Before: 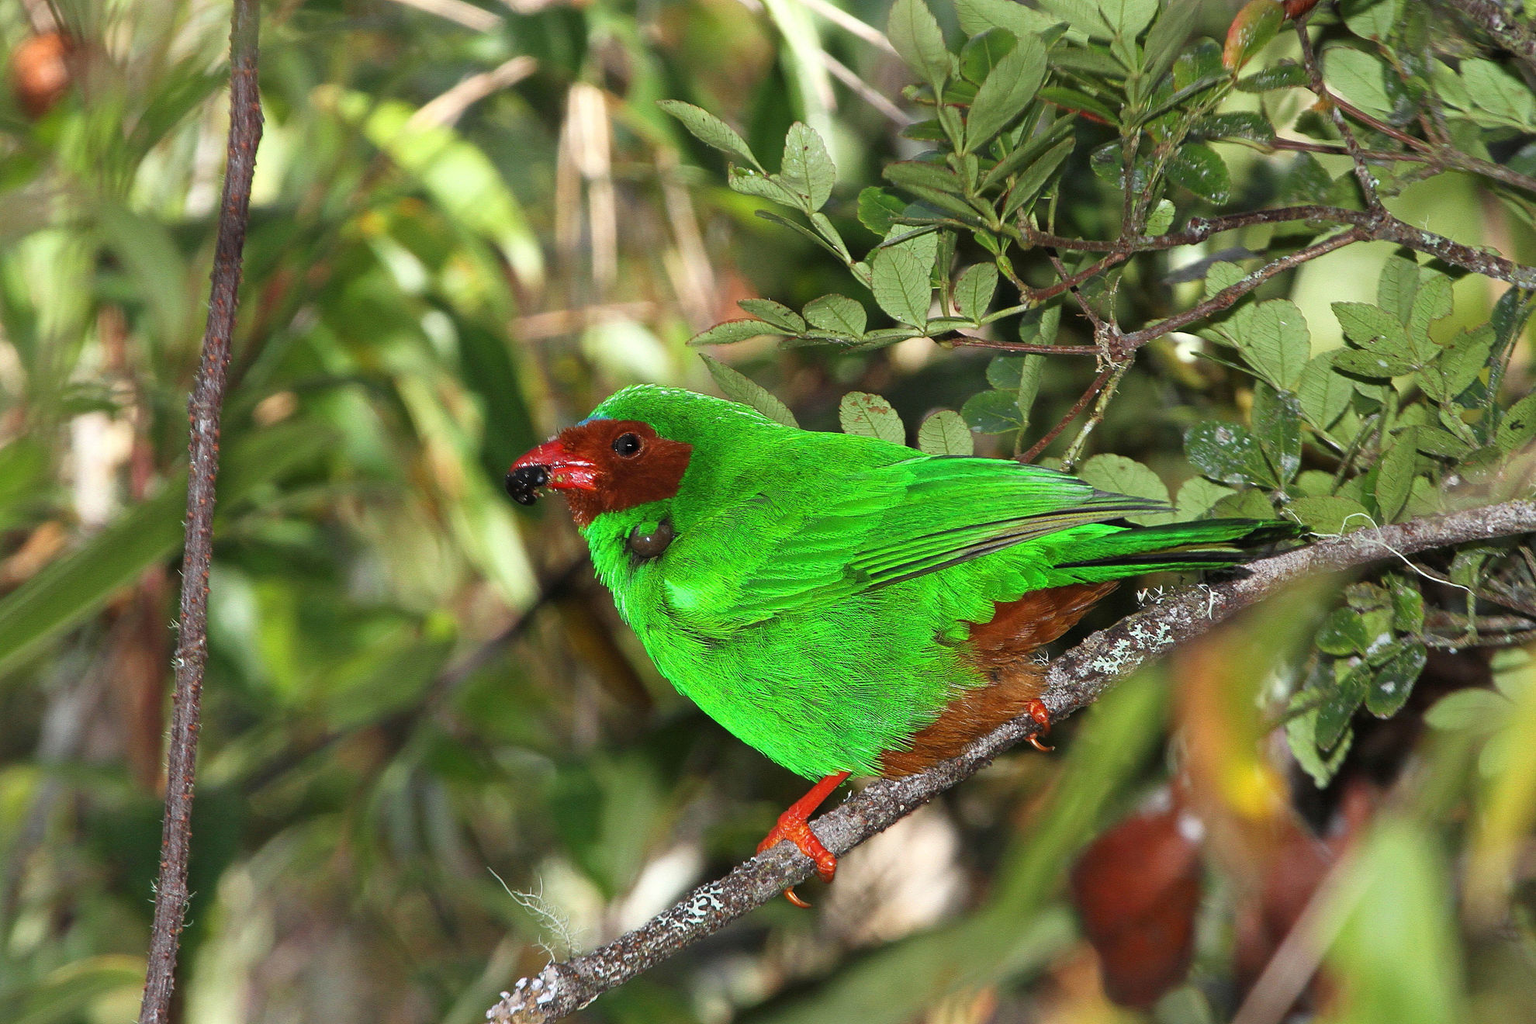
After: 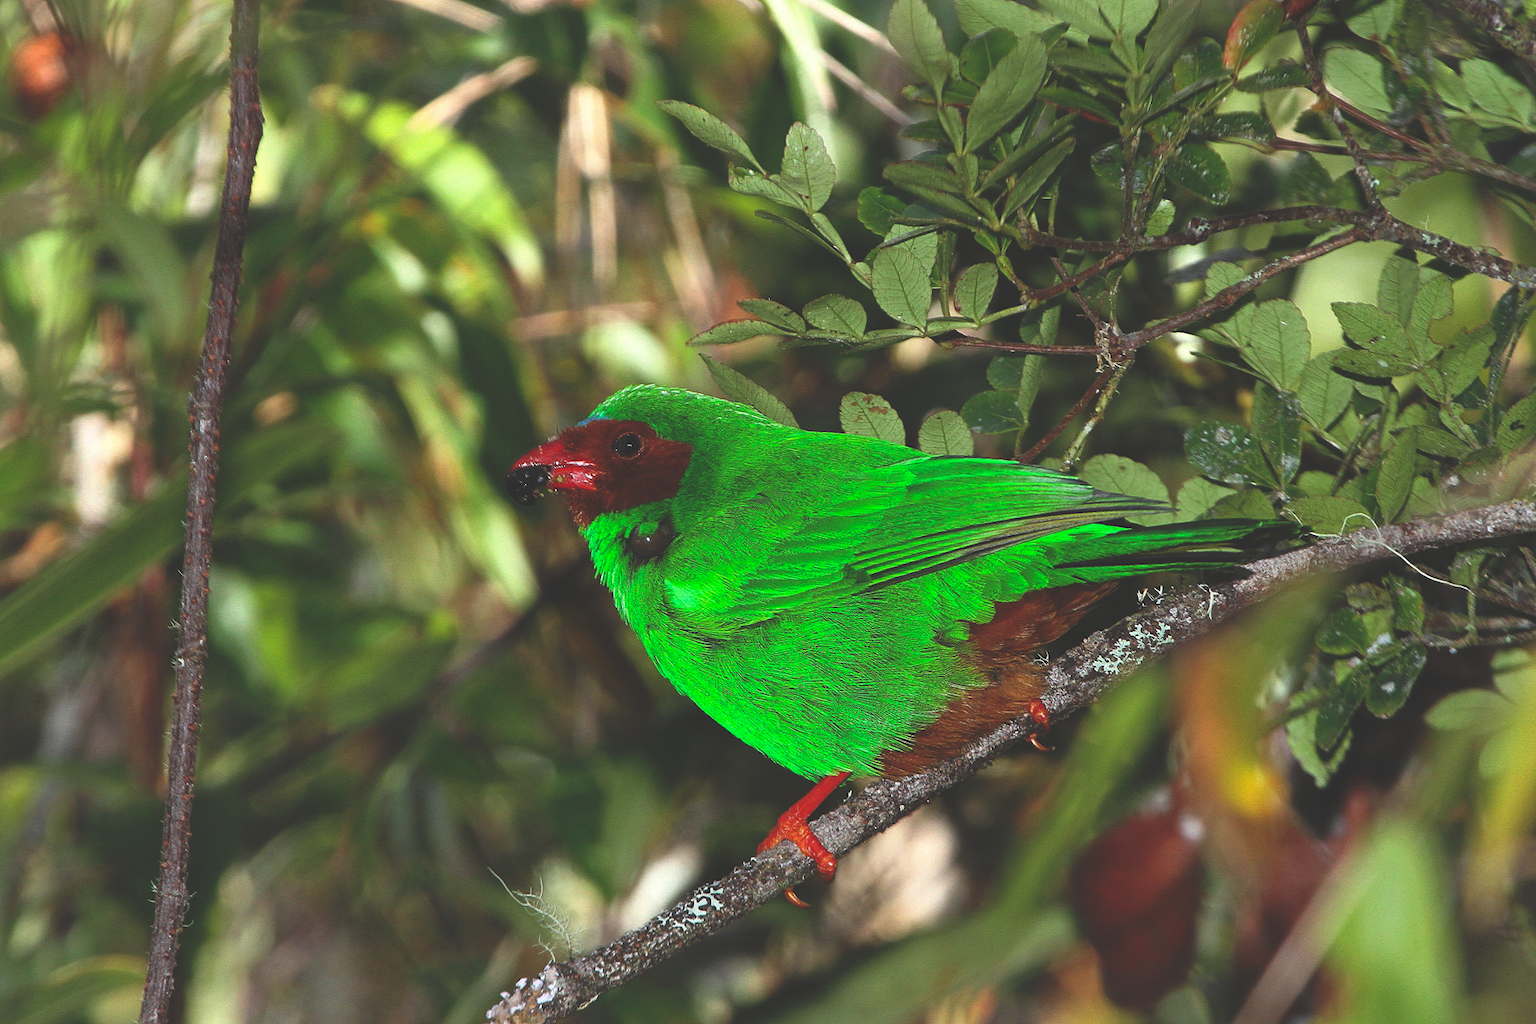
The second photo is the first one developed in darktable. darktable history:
white balance: emerald 1
rgb curve: curves: ch0 [(0, 0.186) (0.314, 0.284) (0.775, 0.708) (1, 1)], compensate middle gray true, preserve colors none
